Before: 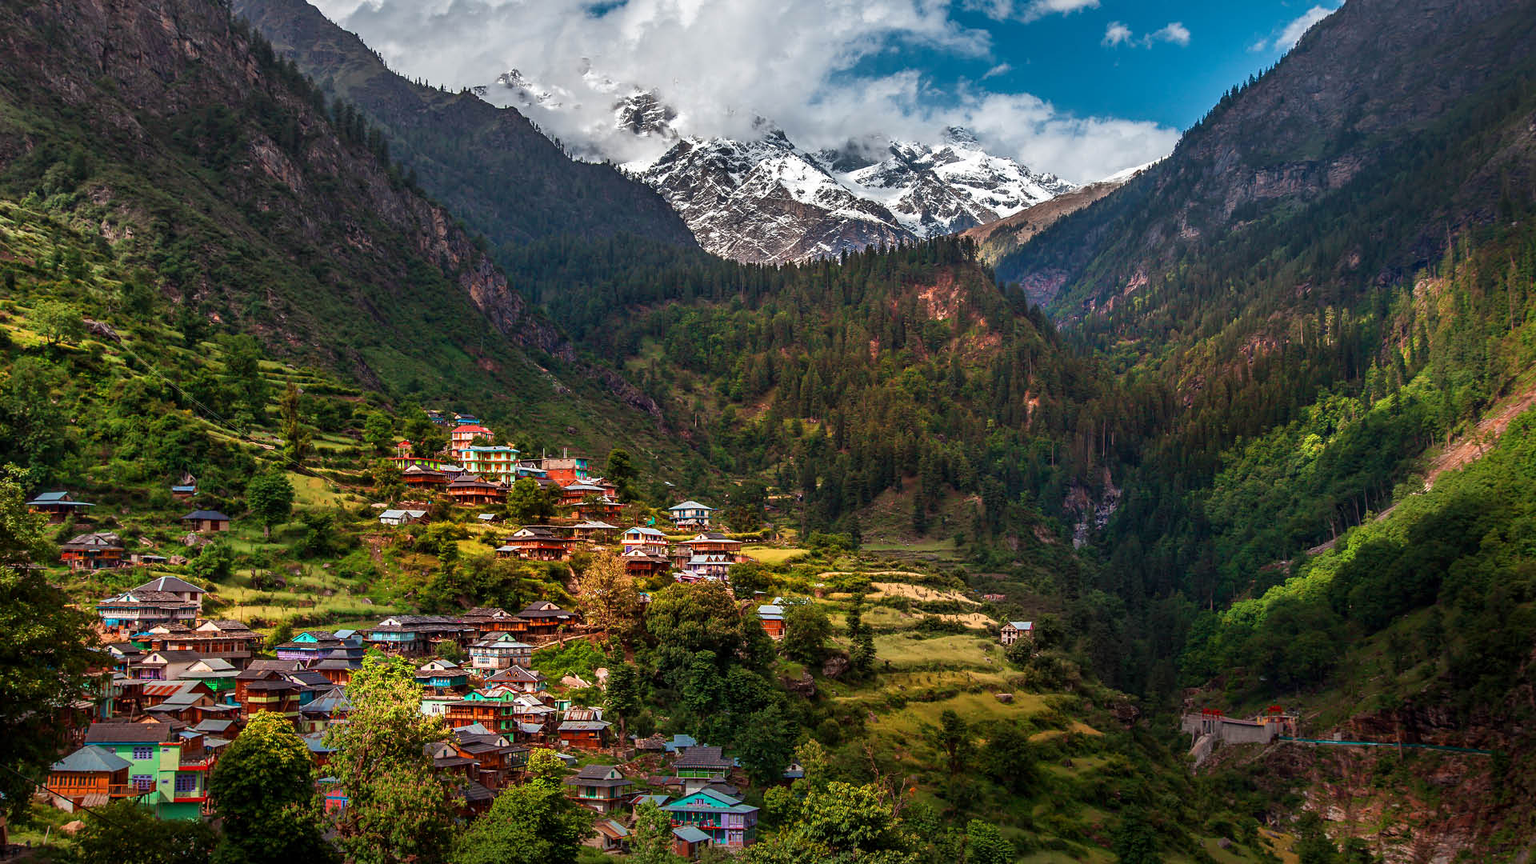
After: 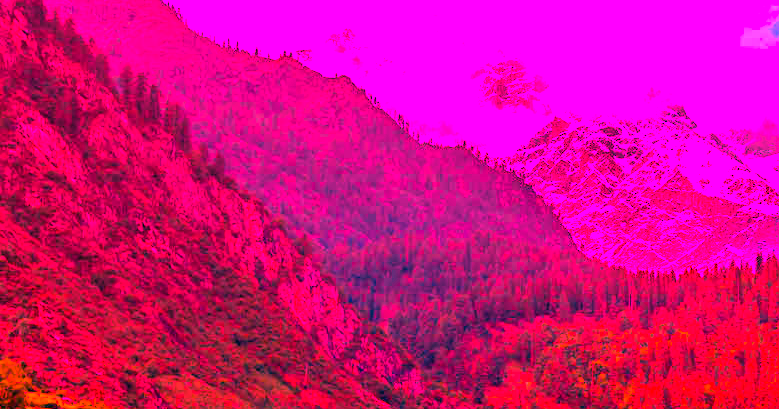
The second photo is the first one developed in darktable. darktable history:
white balance: red 4.26, blue 1.802
color balance rgb: perceptual saturation grading › global saturation 20%, global vibrance 20%
exposure: exposure -0.04 EV, compensate highlight preservation false
crop: left 15.452%, top 5.459%, right 43.956%, bottom 56.62%
